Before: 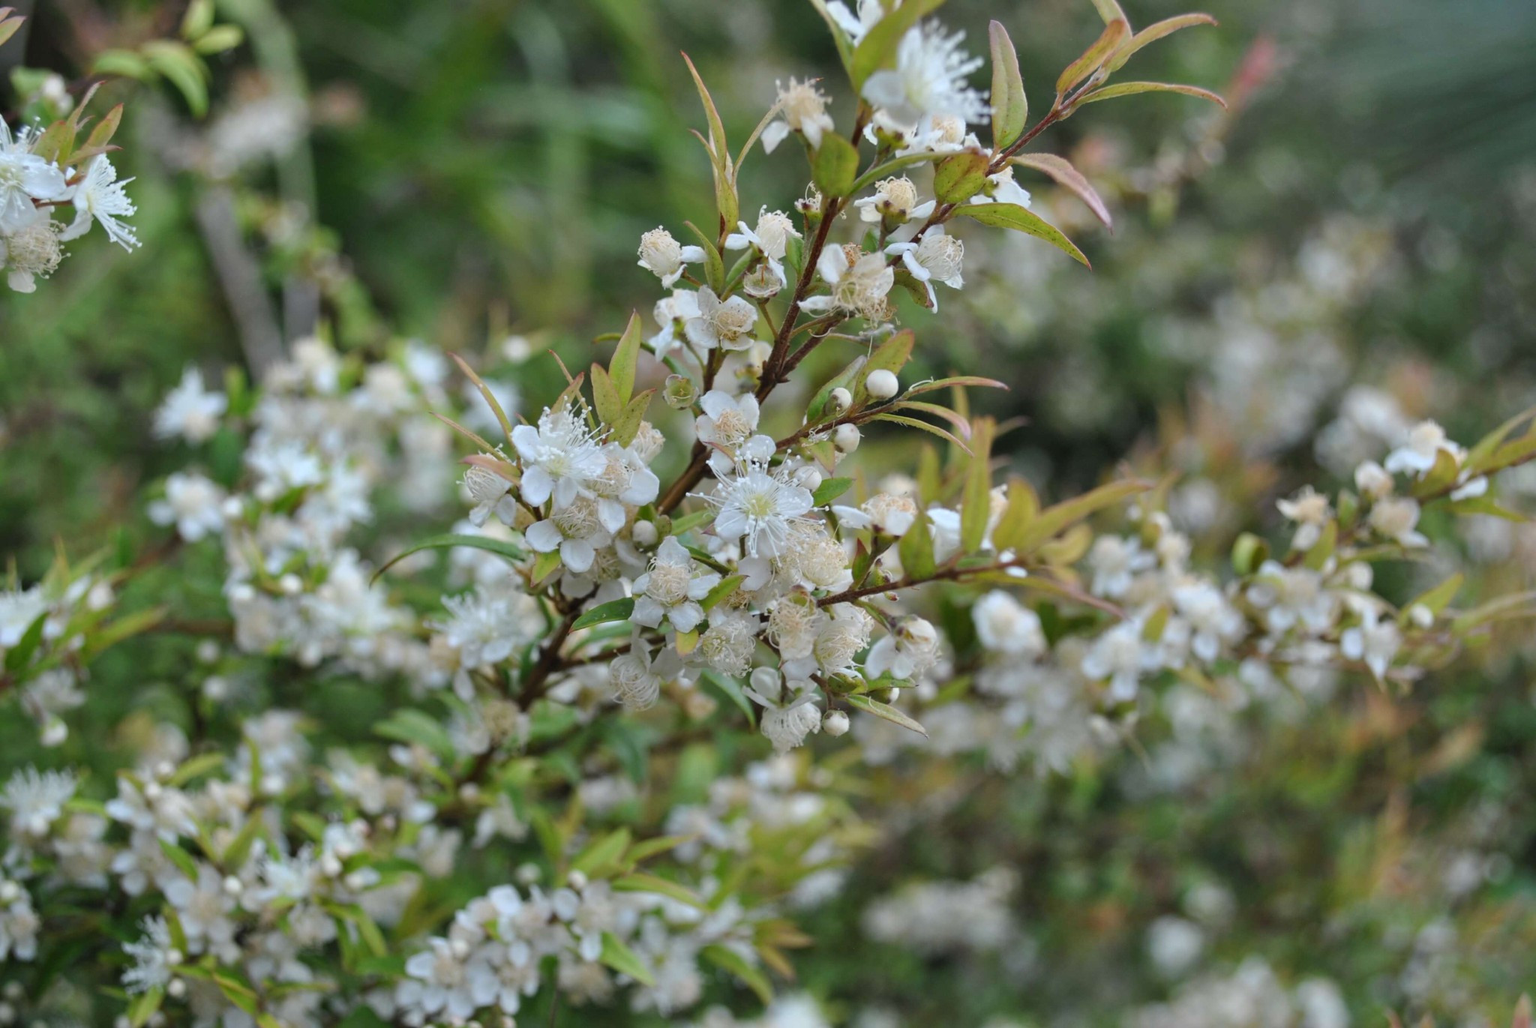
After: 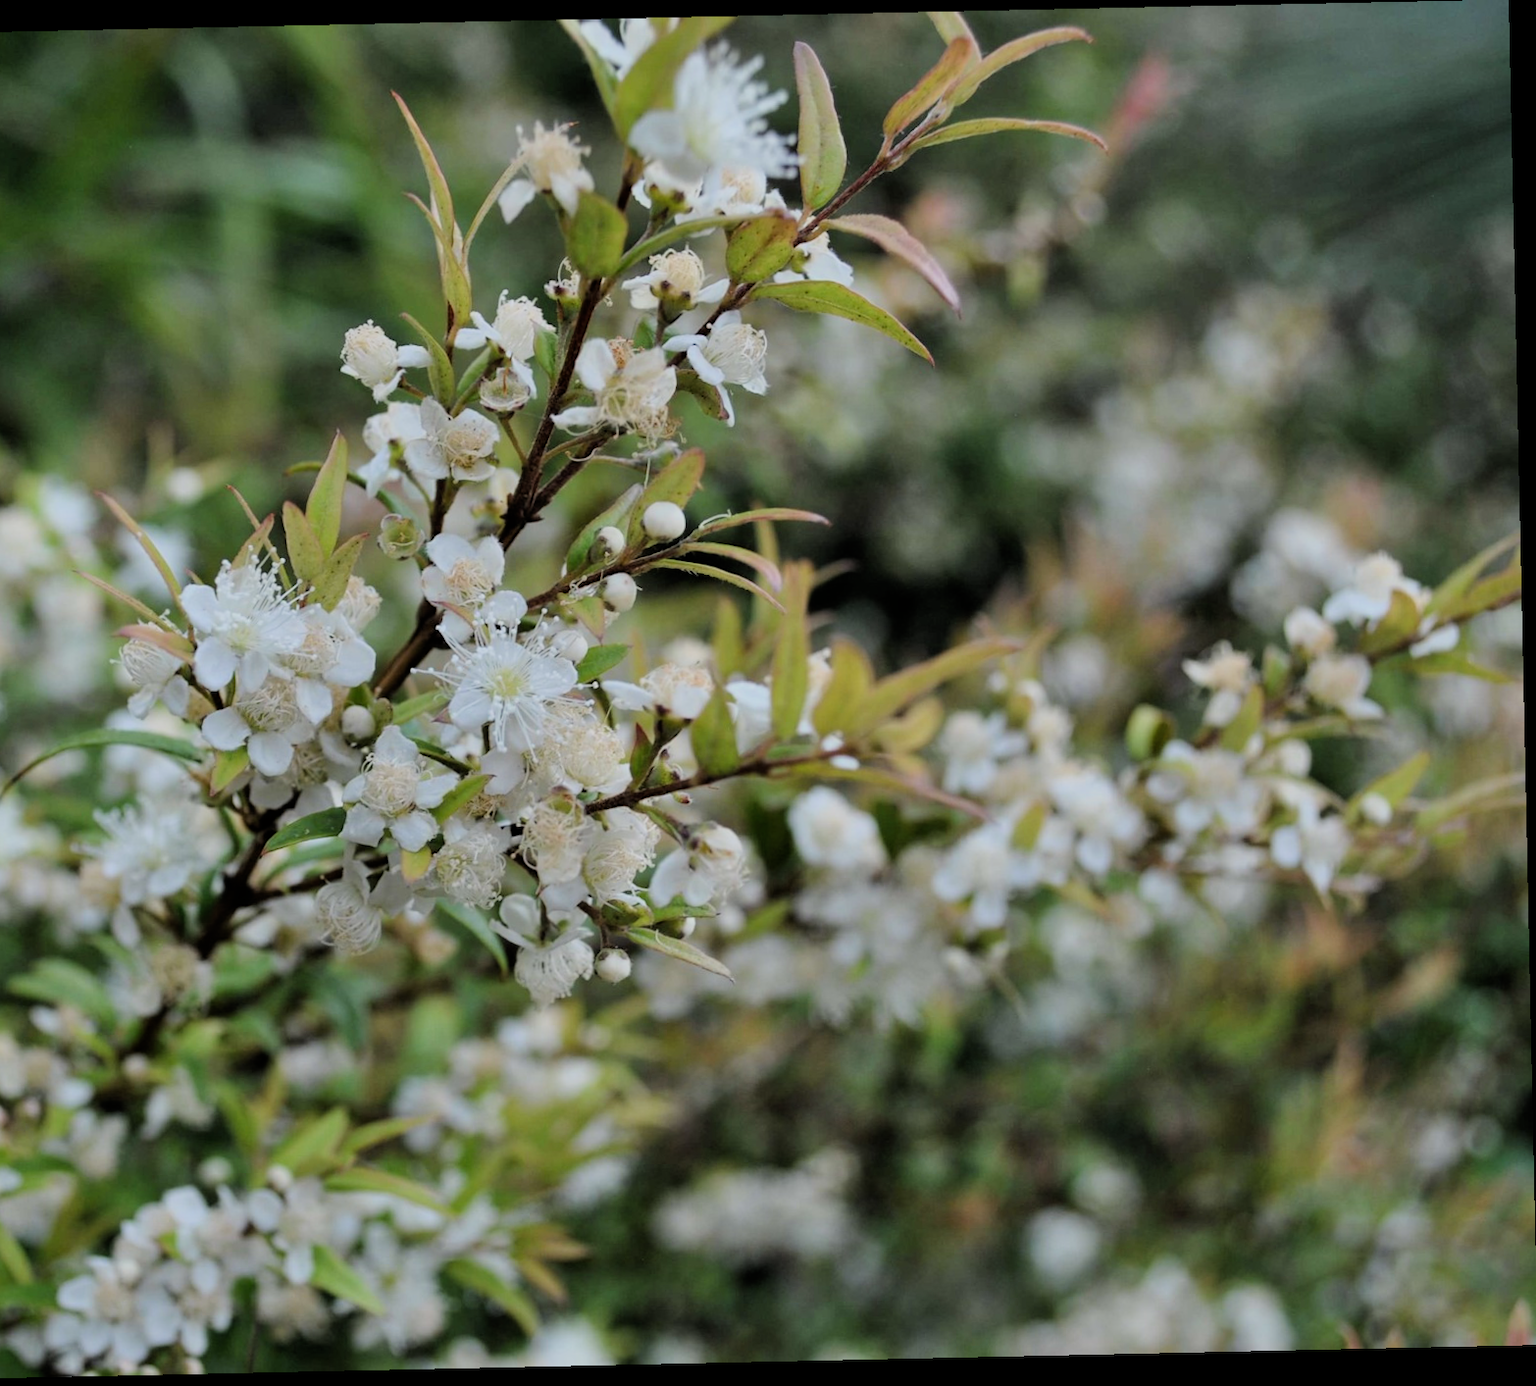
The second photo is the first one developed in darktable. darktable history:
crop and rotate: left 24.6%
filmic rgb: black relative exposure -5 EV, hardness 2.88, contrast 1.2
rotate and perspective: rotation -1.24°, automatic cropping off
